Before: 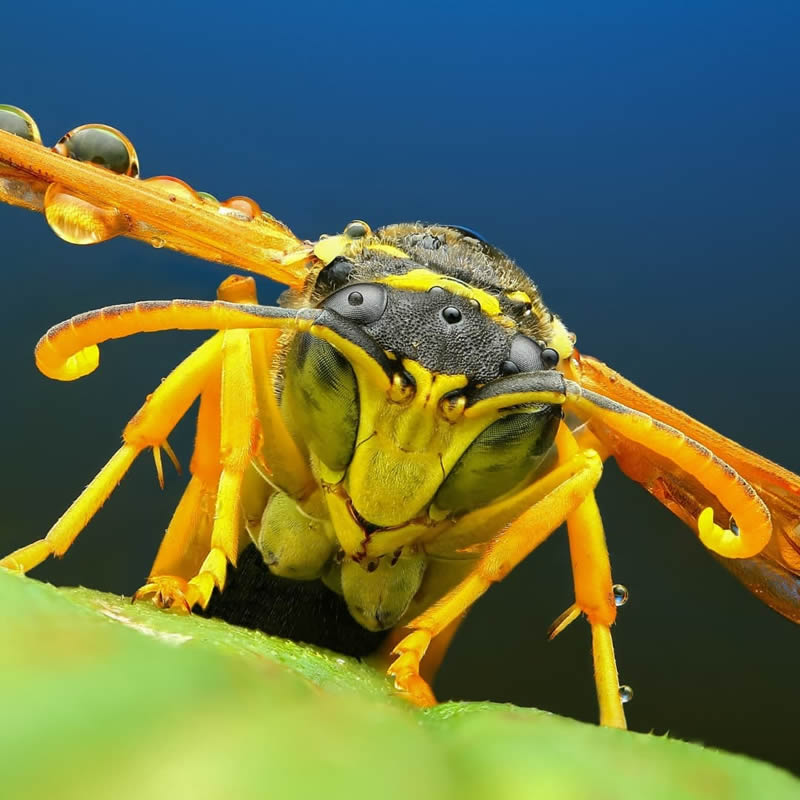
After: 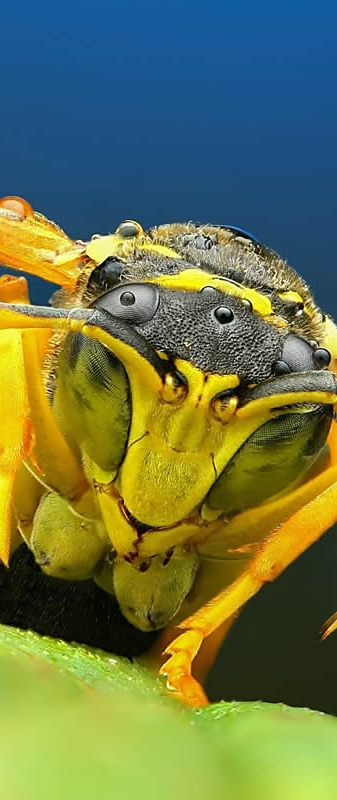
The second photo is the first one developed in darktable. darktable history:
crop: left 28.583%, right 29.231%
sharpen: radius 1.864, amount 0.398, threshold 1.271
